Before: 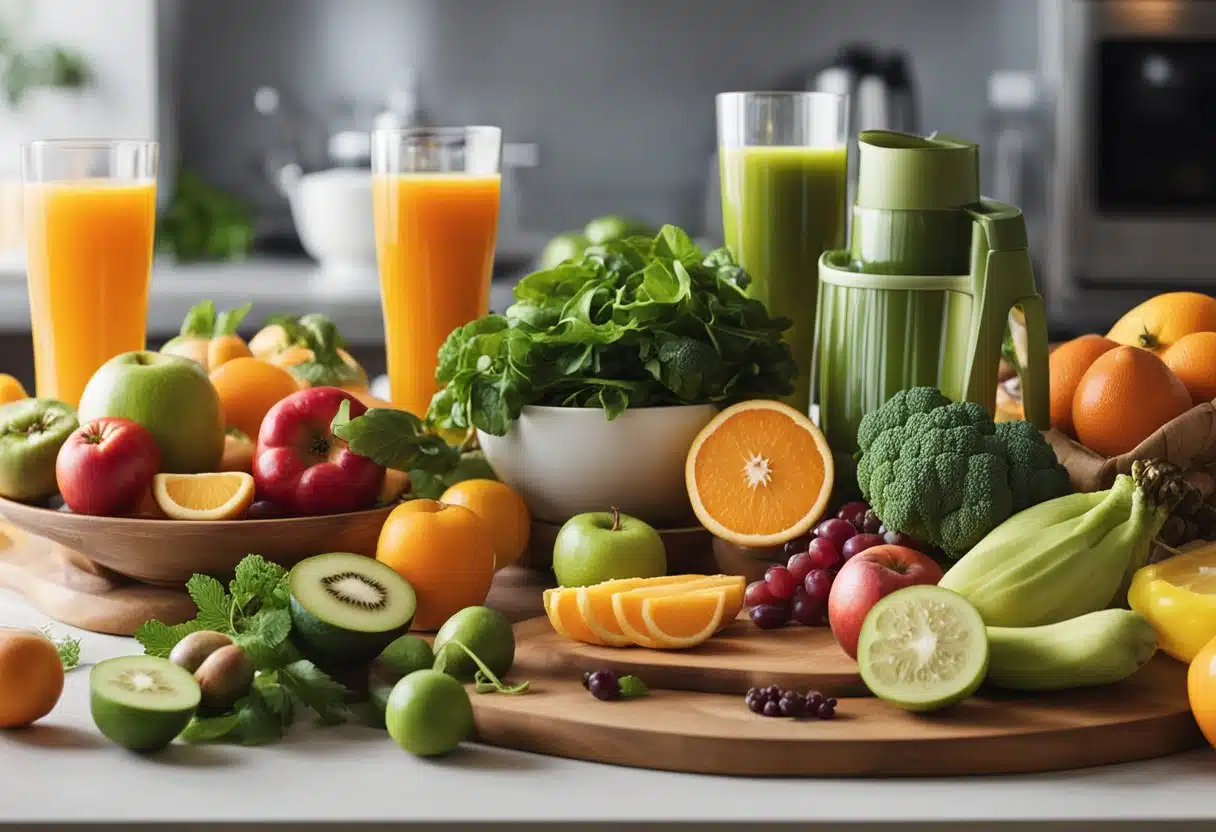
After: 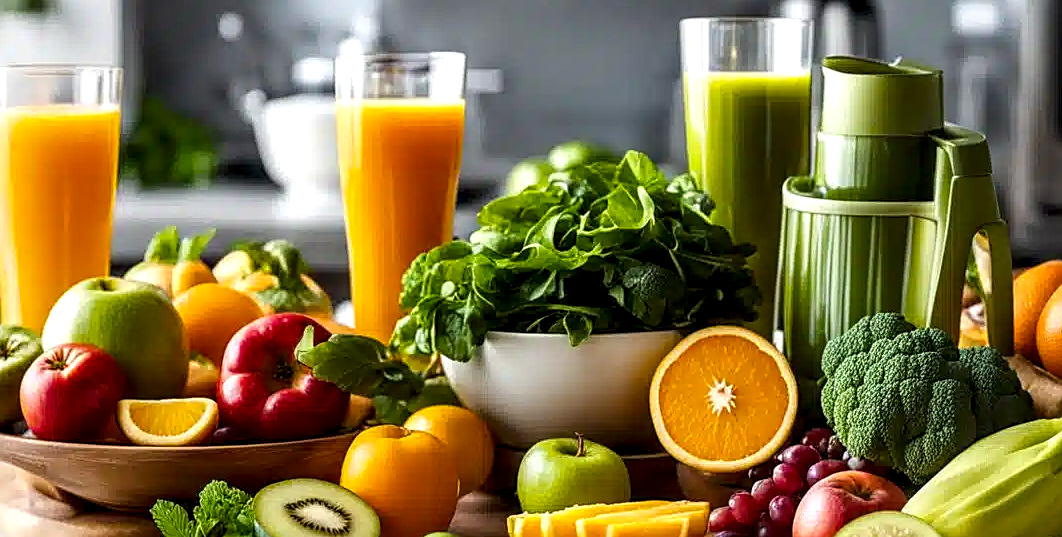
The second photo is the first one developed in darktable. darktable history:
crop: left 3.015%, top 8.969%, right 9.647%, bottom 26.457%
sharpen: on, module defaults
color balance rgb: perceptual saturation grading › global saturation 25%, global vibrance 20%
local contrast: highlights 65%, shadows 54%, detail 169%, midtone range 0.514
